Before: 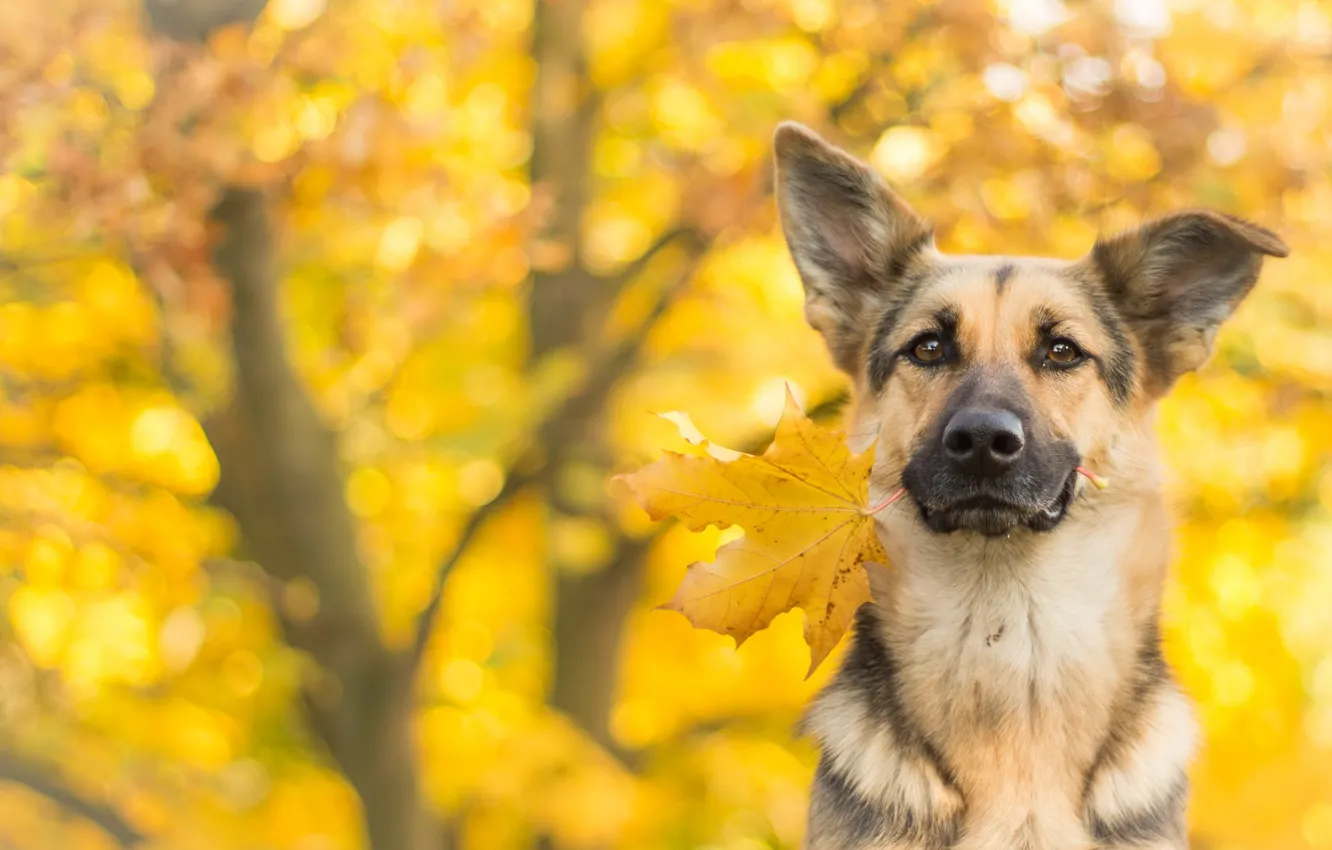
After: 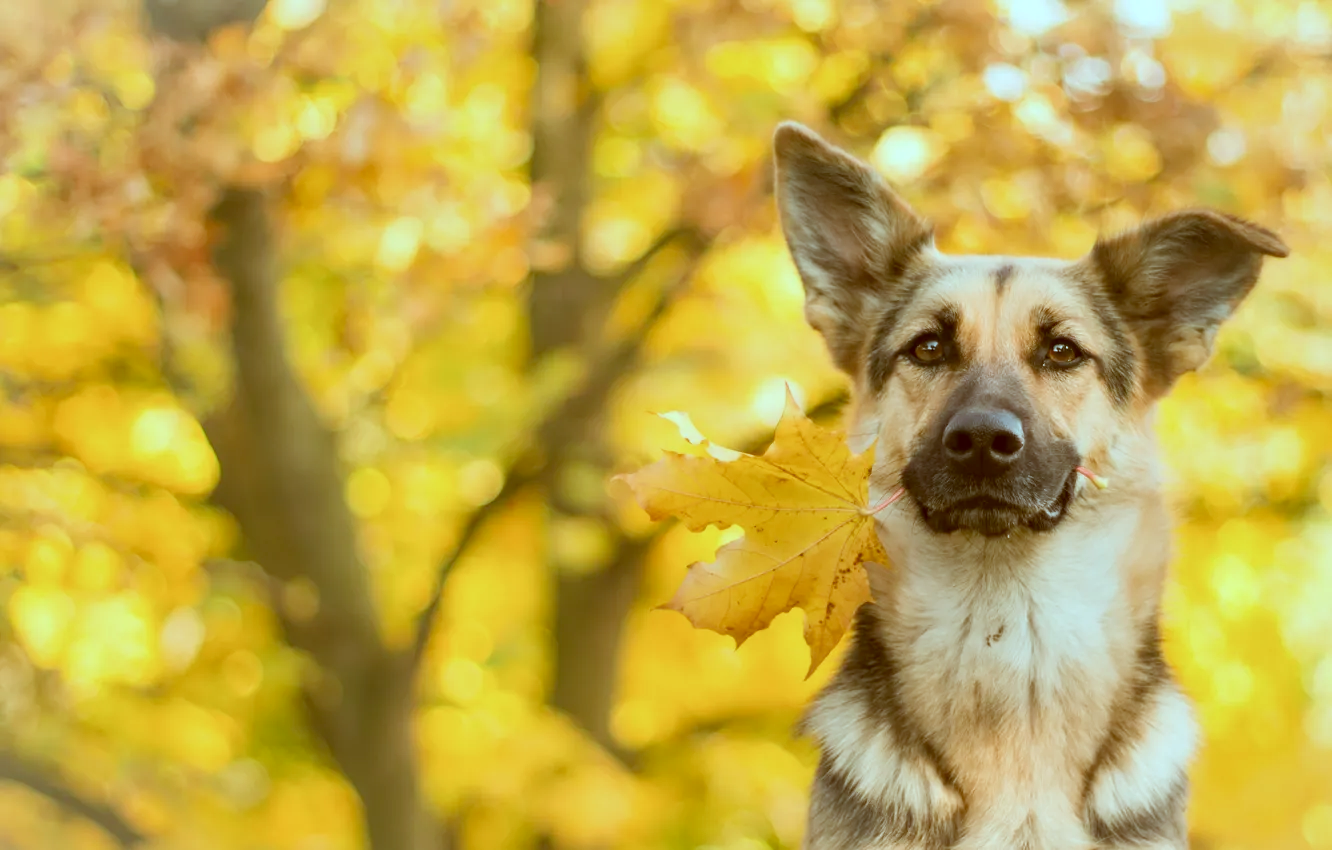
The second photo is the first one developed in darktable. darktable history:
shadows and highlights: shadows 32.07, highlights -32.78, highlights color adjustment 0.423%, soften with gaussian
color correction: highlights a* -15.07, highlights b* -16.55, shadows a* 10.32, shadows b* 29.02
